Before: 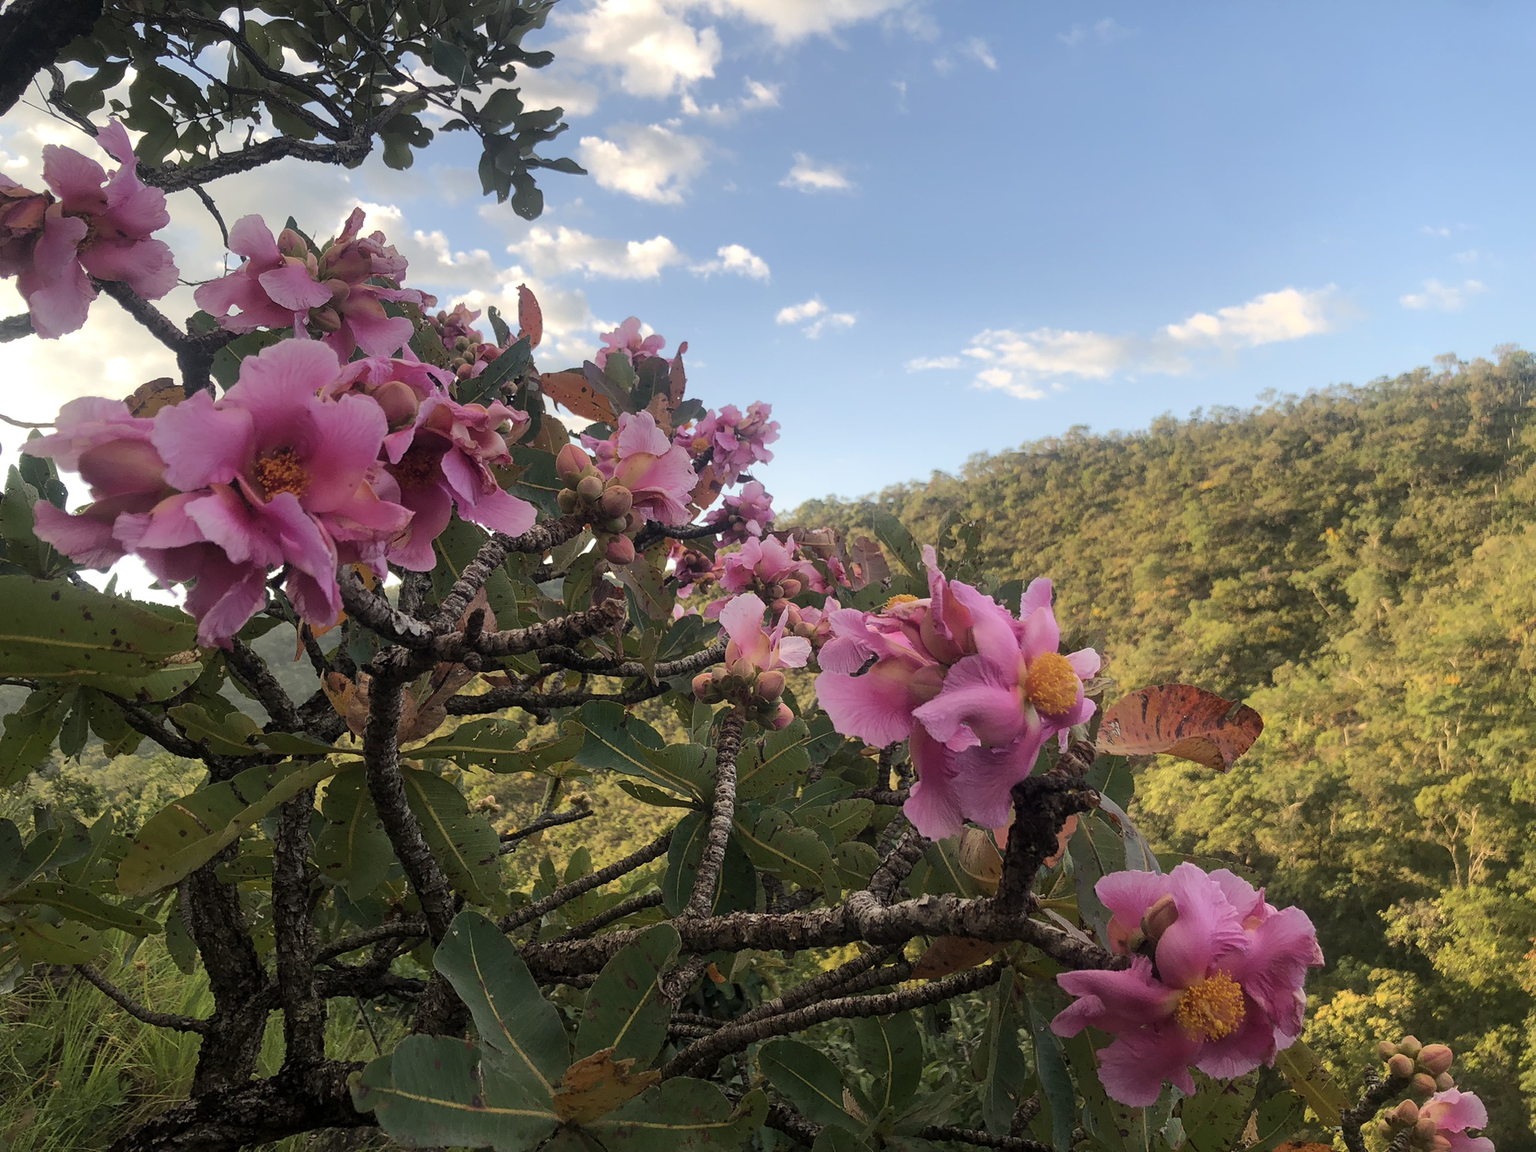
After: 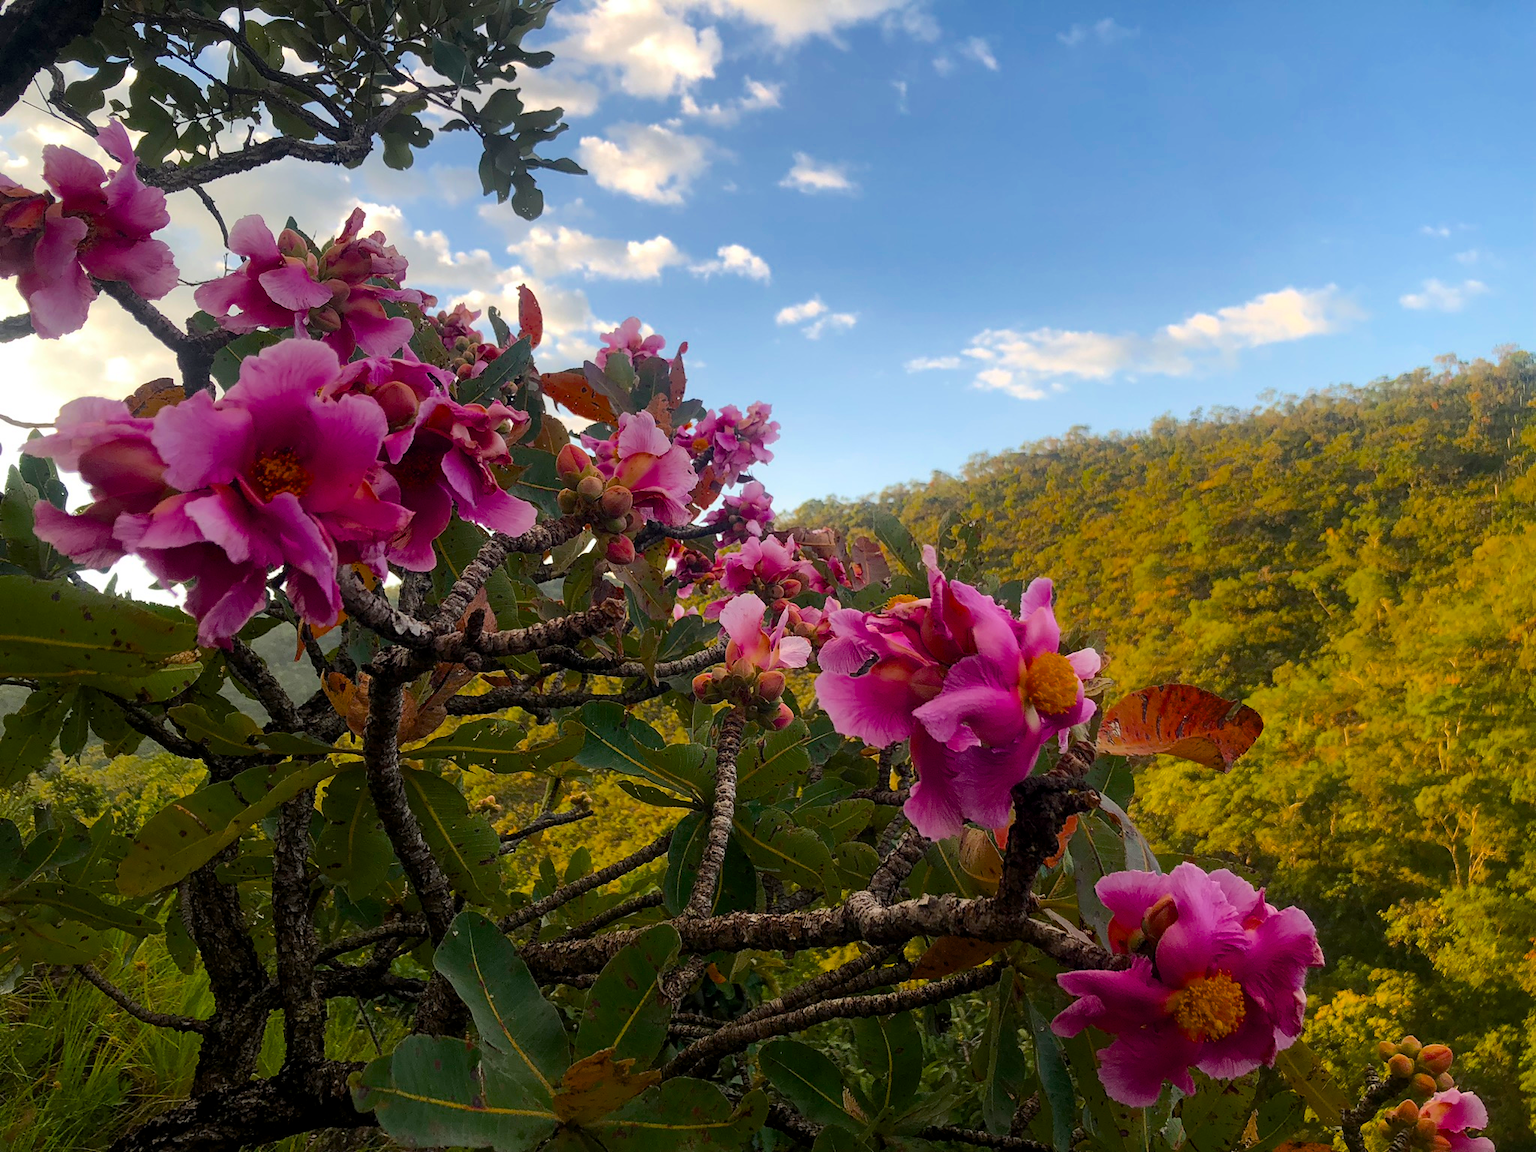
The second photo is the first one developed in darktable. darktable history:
color balance rgb: shadows lift › luminance -9.97%, global offset › luminance -0.359%, perceptual saturation grading › global saturation 30.71%, global vibrance 6.791%, saturation formula JzAzBz (2021)
